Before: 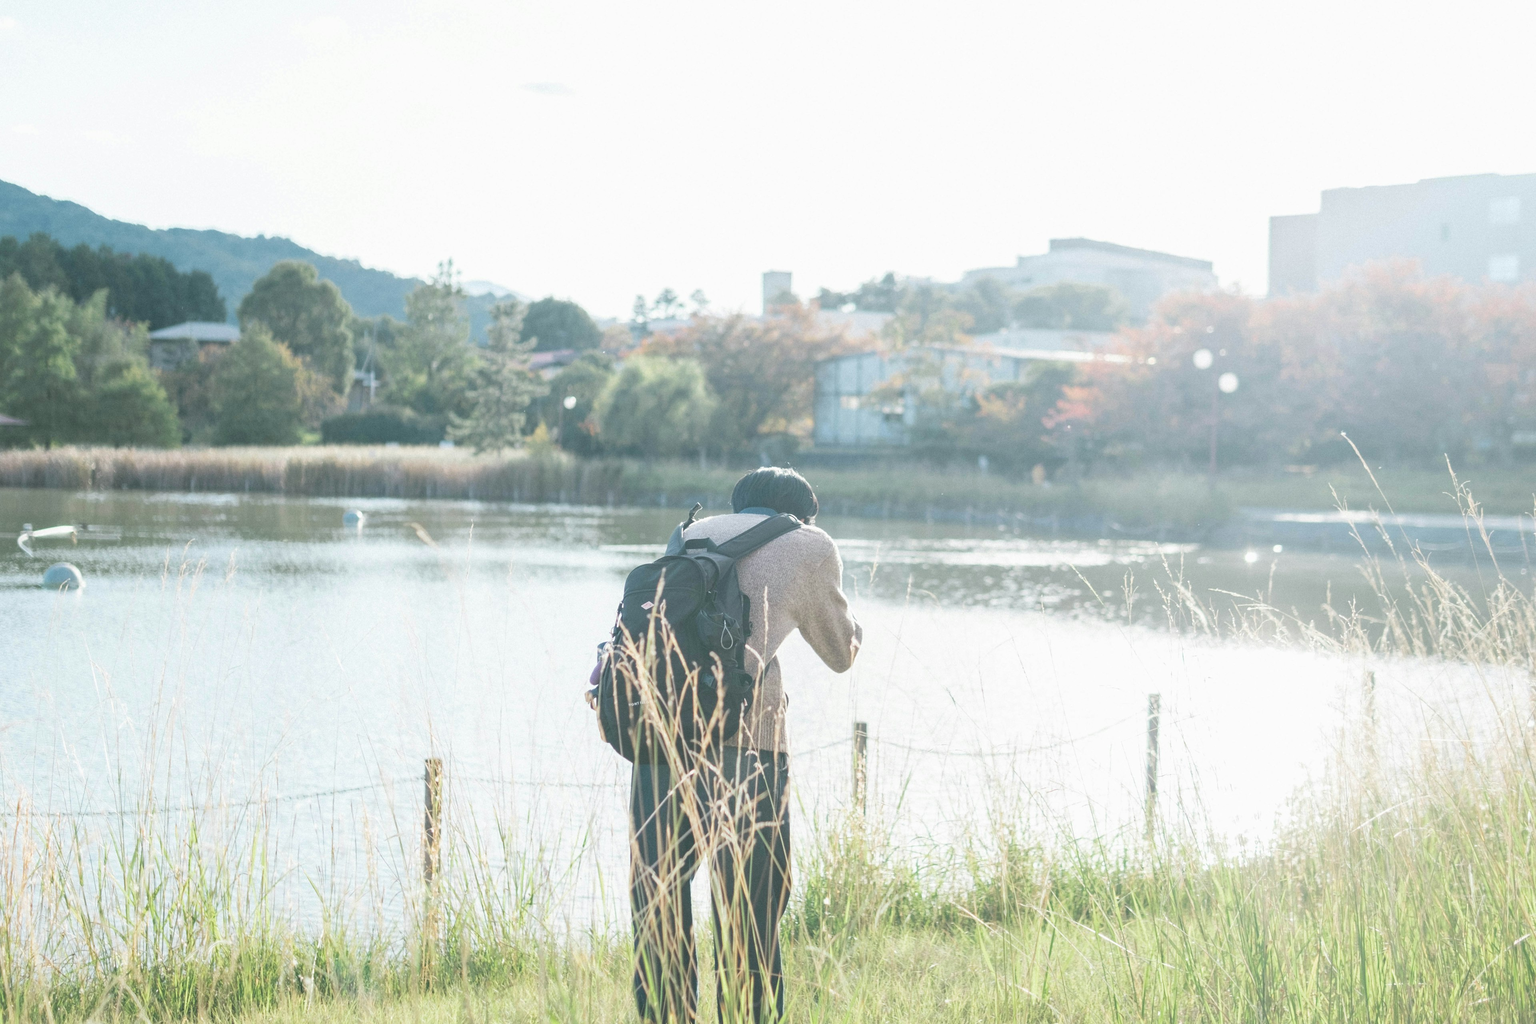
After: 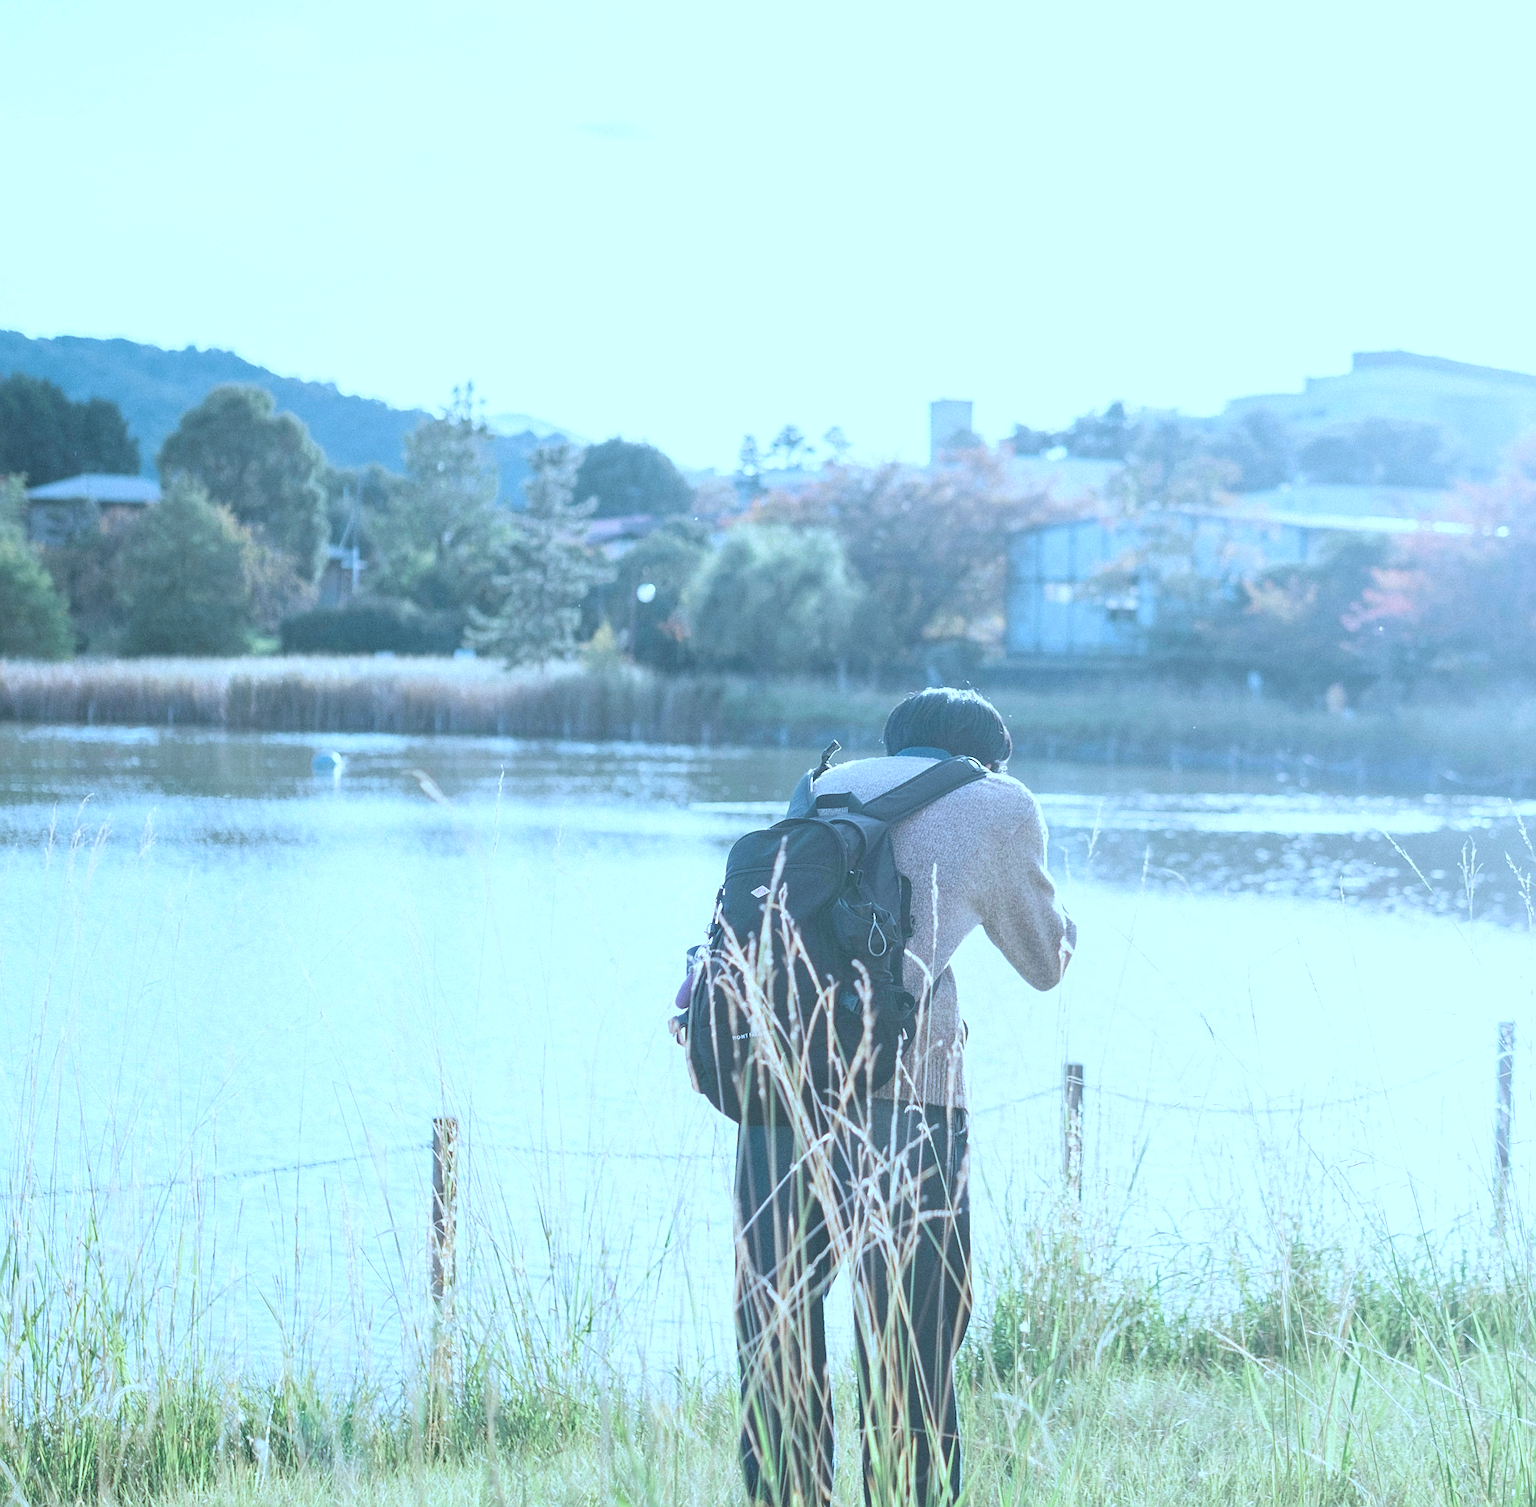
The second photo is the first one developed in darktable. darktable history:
sharpen: on, module defaults
color correction: highlights a* -3.54, highlights b* -6.55, shadows a* 3.11, shadows b* 5.76
color calibration: illuminant custom, x 0.387, y 0.387, temperature 3829.65 K
crop and rotate: left 8.556%, right 23.511%
levels: levels [0, 0.492, 0.984]
